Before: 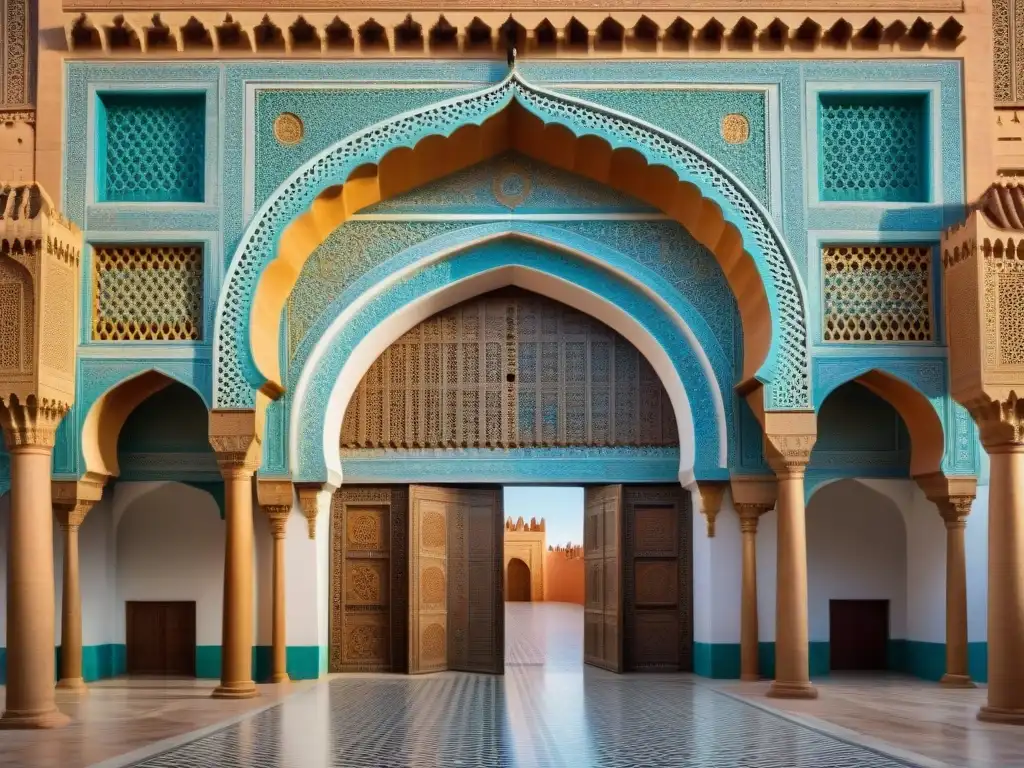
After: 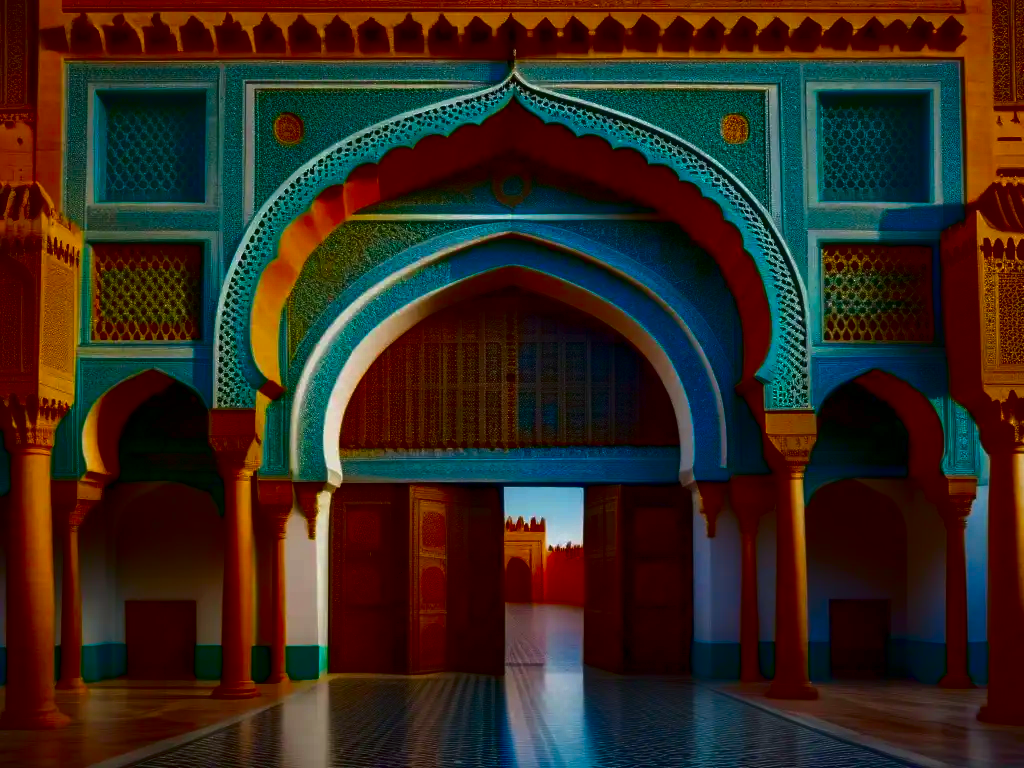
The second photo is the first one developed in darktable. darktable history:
contrast brightness saturation: brightness -0.997, saturation 0.988
